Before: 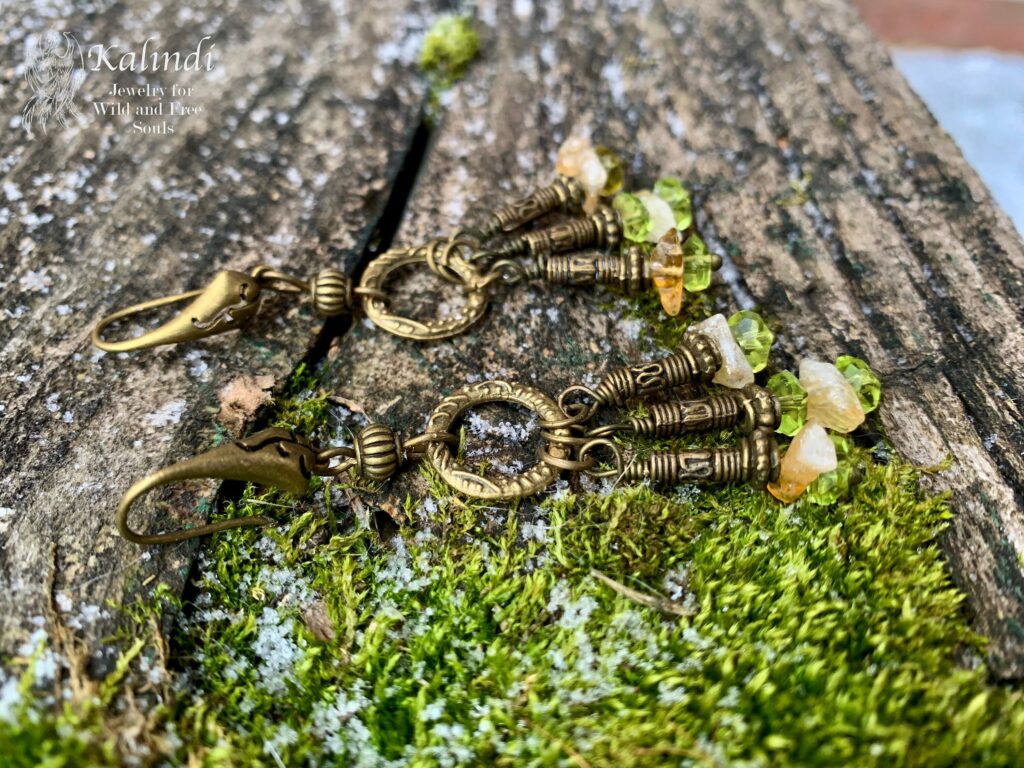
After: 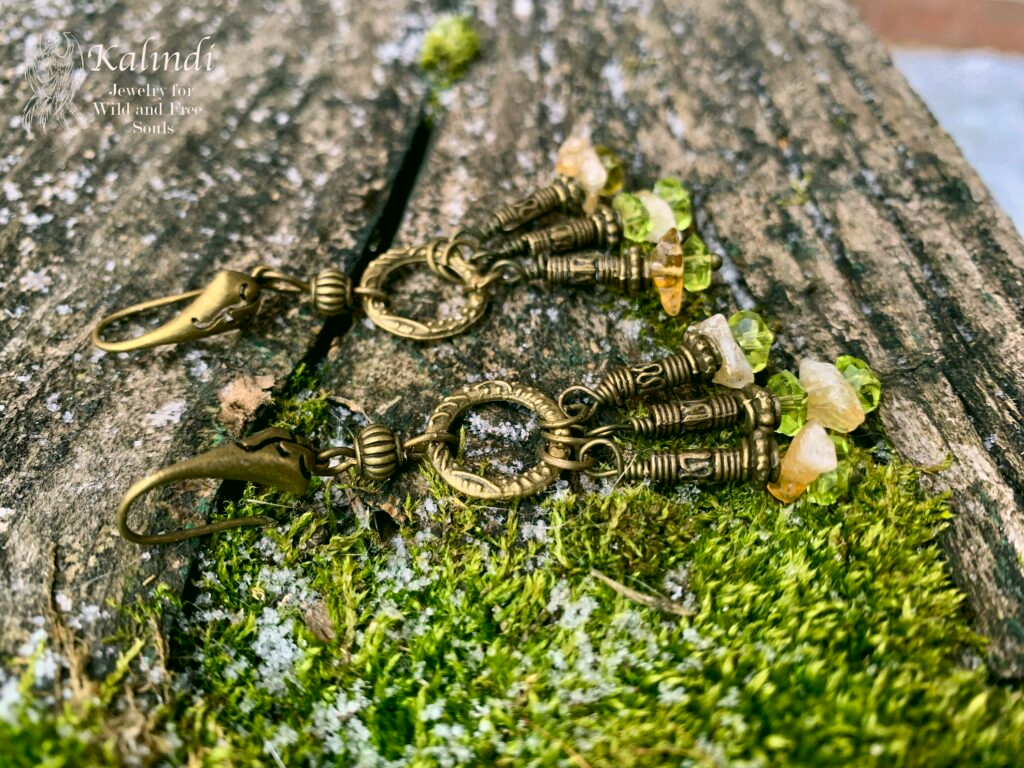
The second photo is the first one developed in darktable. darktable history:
color correction: highlights a* 4.51, highlights b* 4.95, shadows a* -7.63, shadows b* 5.04
